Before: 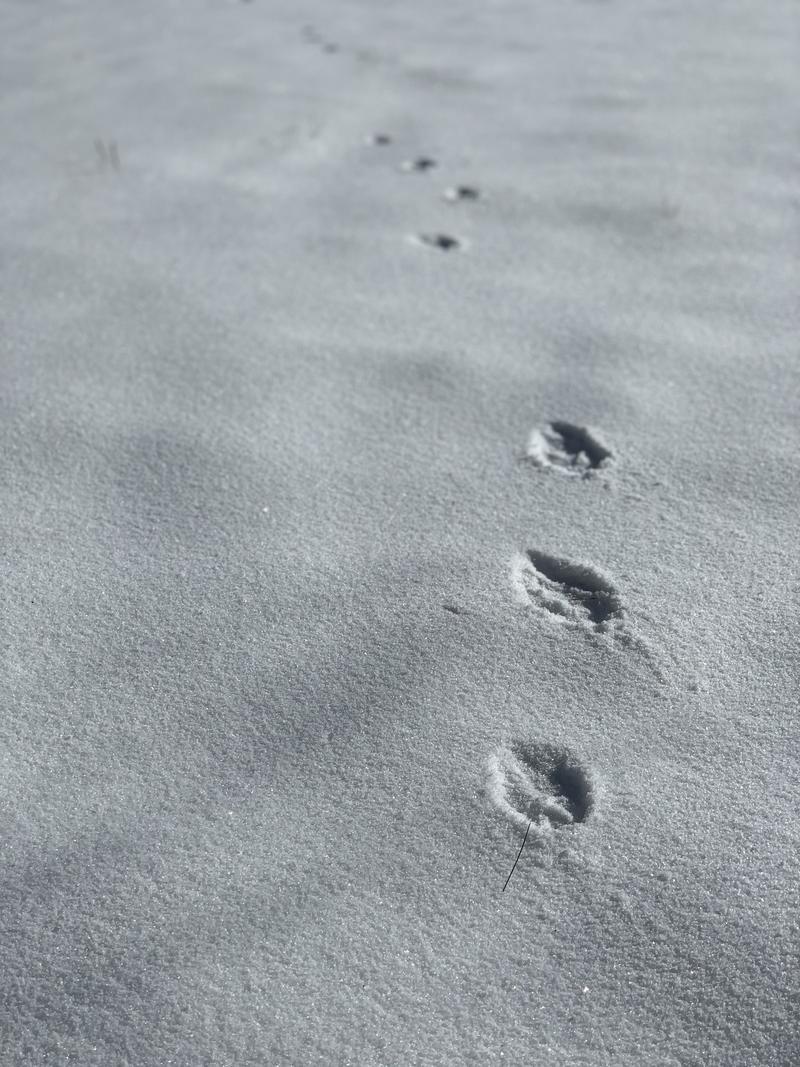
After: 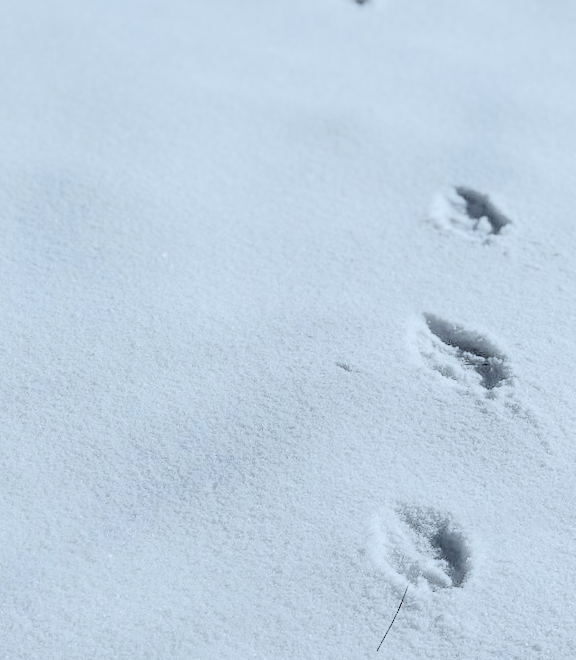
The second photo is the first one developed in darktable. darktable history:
contrast brightness saturation: brightness 0.188, saturation -0.509
filmic rgb: black relative exposure -7.71 EV, white relative exposure 4.36 EV, threshold 5.96 EV, target black luminance 0%, hardness 3.76, latitude 50.56%, contrast 1.077, highlights saturation mix 9.19%, shadows ↔ highlights balance -0.264%, preserve chrominance no, color science v4 (2020), iterations of high-quality reconstruction 10, contrast in shadows soft, enable highlight reconstruction true
crop and rotate: angle -3.64°, left 9.912%, top 20.875%, right 12.032%, bottom 12.1%
tone equalizer: -7 EV 0.149 EV, -6 EV 0.615 EV, -5 EV 1.17 EV, -4 EV 1.35 EV, -3 EV 1.14 EV, -2 EV 0.6 EV, -1 EV 0.148 EV, edges refinement/feathering 500, mask exposure compensation -1.57 EV, preserve details no
color correction: highlights a* -3.96, highlights b* -11.11
